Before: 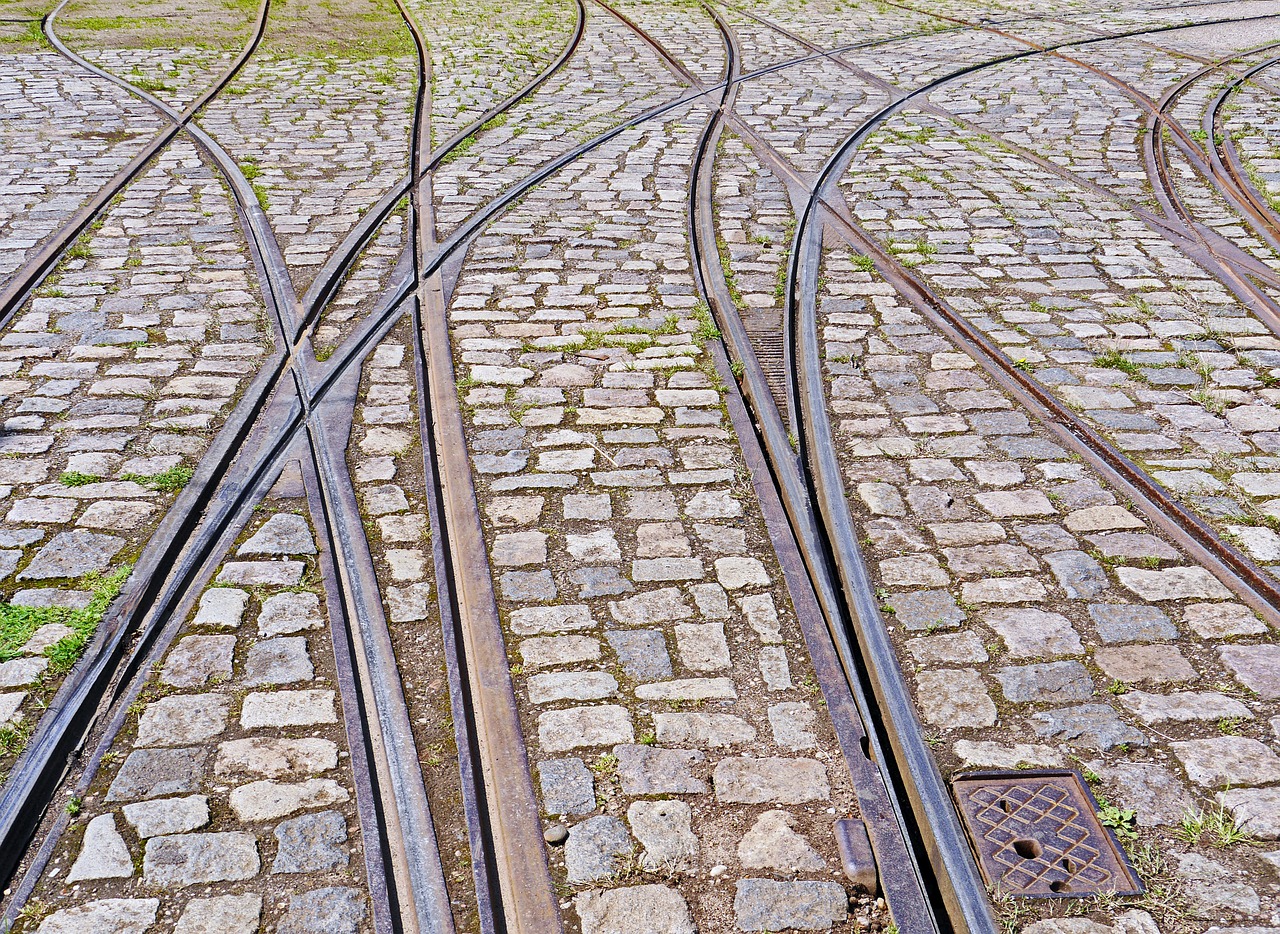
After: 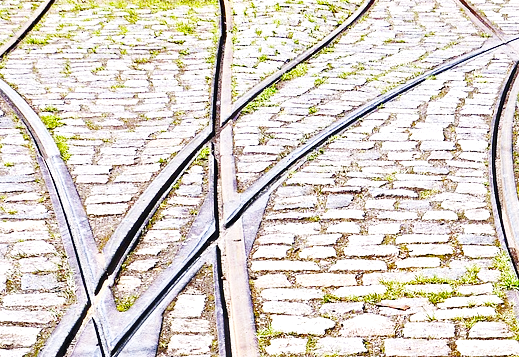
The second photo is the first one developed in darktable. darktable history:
crop: left 15.558%, top 5.439%, right 43.893%, bottom 56.243%
tone equalizer: -8 EV -0.552 EV
base curve: curves: ch0 [(0, 0) (0.036, 0.025) (0.121, 0.166) (0.206, 0.329) (0.605, 0.79) (1, 1)], preserve colors none
exposure: exposure 0.774 EV, compensate highlight preservation false
